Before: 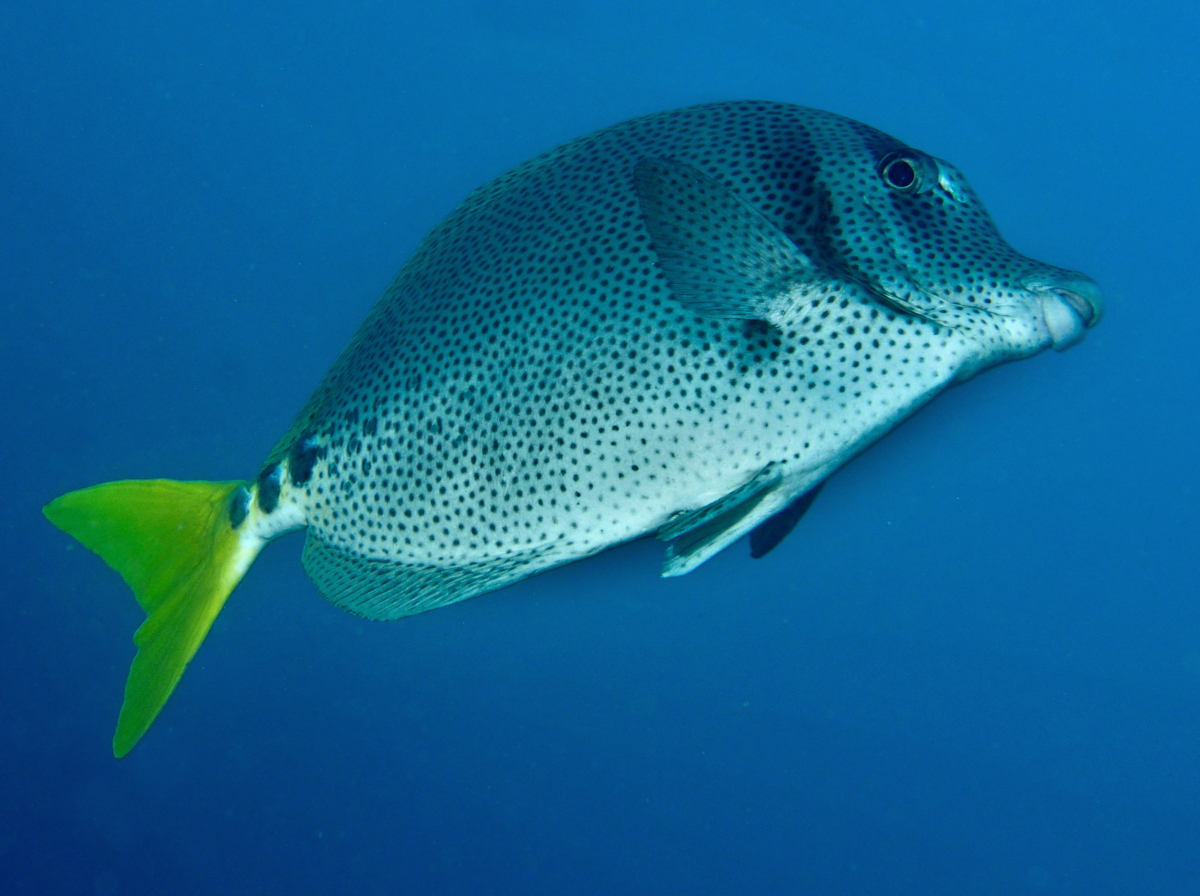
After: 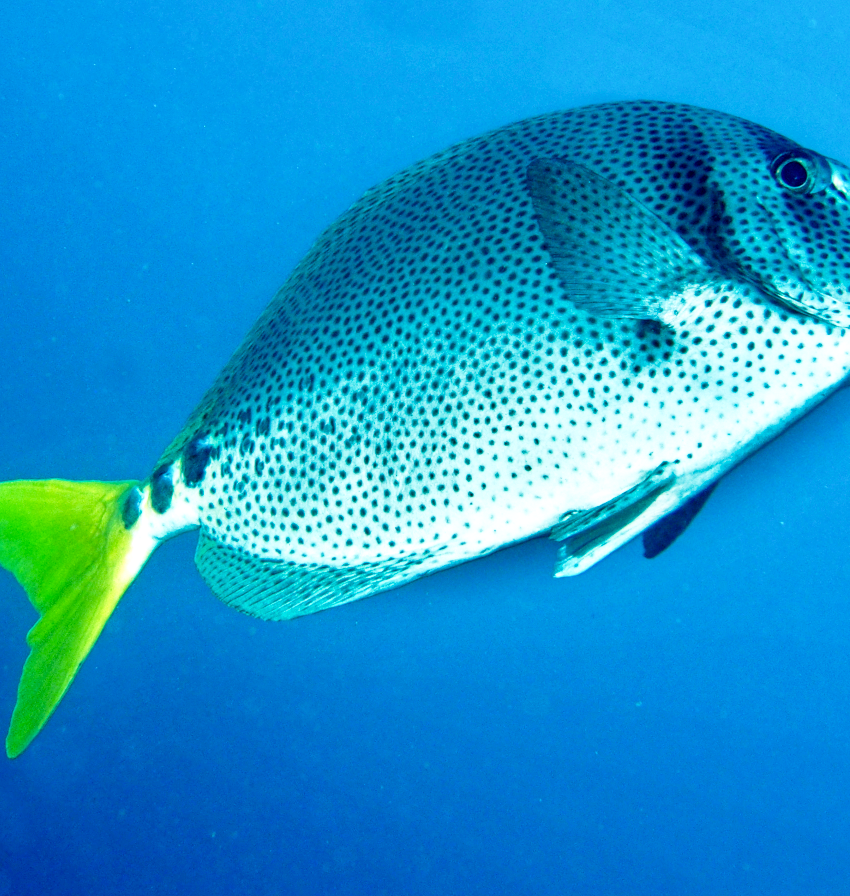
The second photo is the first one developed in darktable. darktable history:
velvia: on, module defaults
crop and rotate: left 8.956%, right 20.169%
local contrast: on, module defaults
base curve: curves: ch0 [(0, 0) (0.012, 0.01) (0.073, 0.168) (0.31, 0.711) (0.645, 0.957) (1, 1)], preserve colors none
